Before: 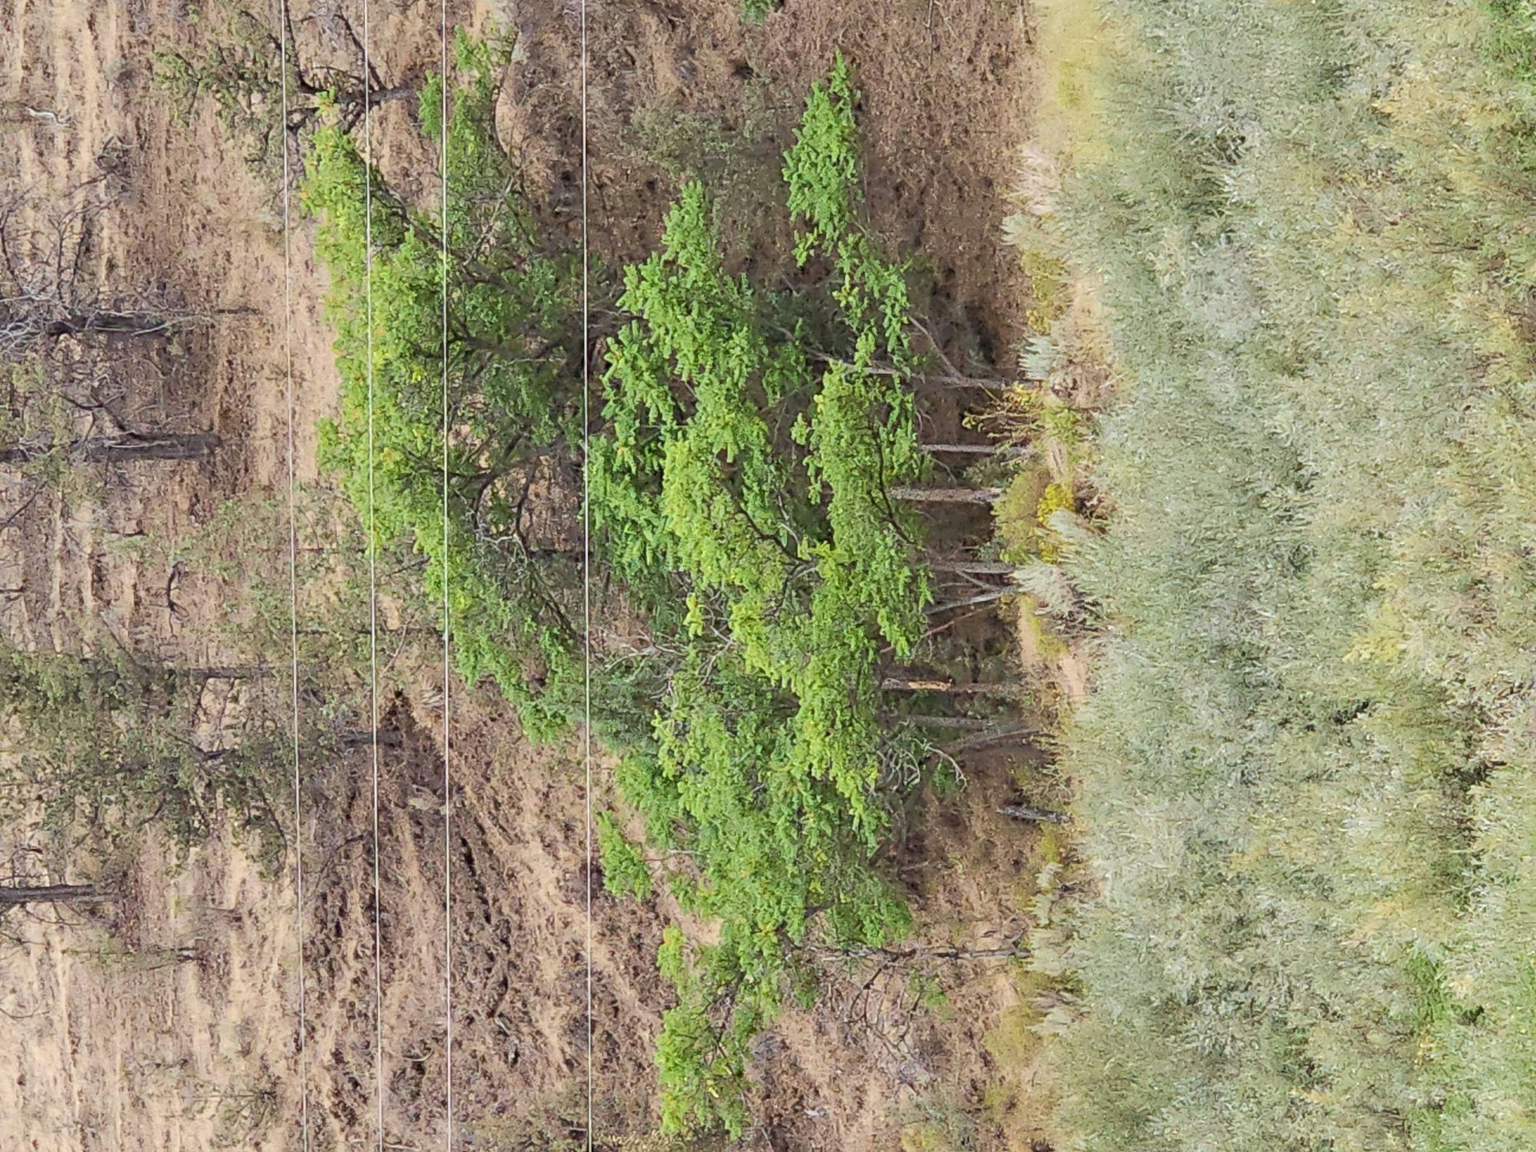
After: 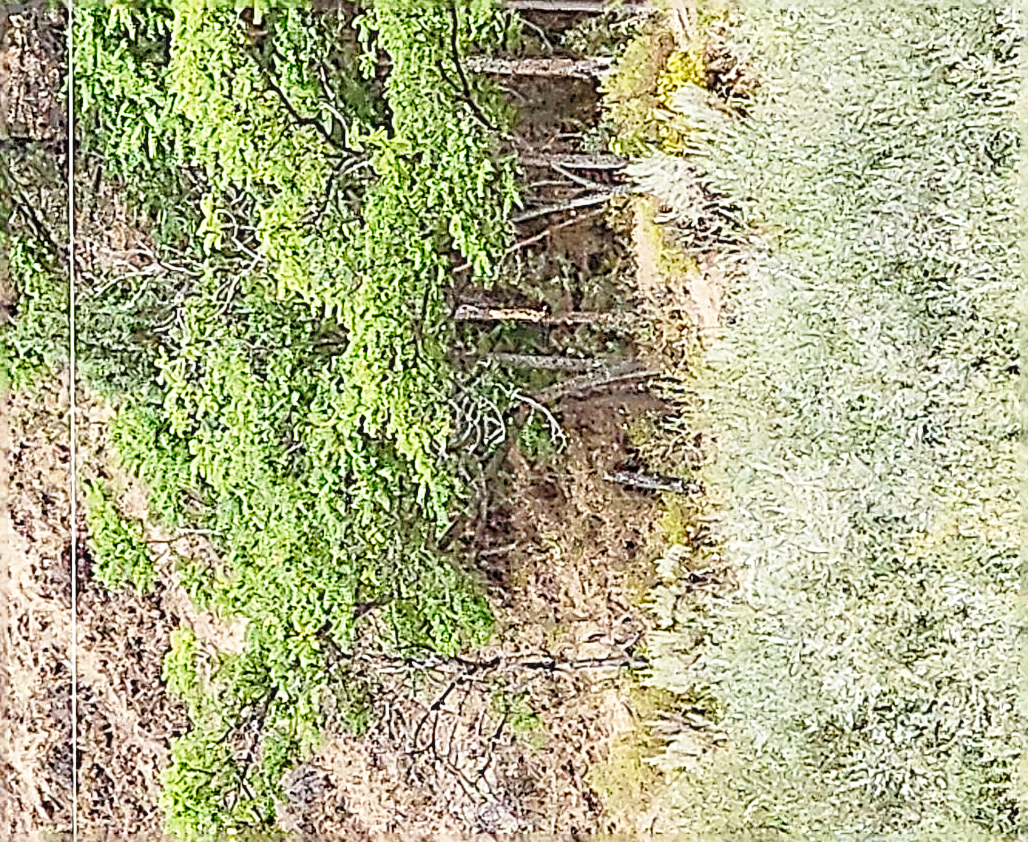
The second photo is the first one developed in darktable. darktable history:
local contrast: on, module defaults
base curve: curves: ch0 [(0, 0) (0.028, 0.03) (0.121, 0.232) (0.46, 0.748) (0.859, 0.968) (1, 1)], preserve colors none
crop: left 34.687%, top 38.548%, right 13.881%, bottom 5.258%
sharpen: radius 3.142, amount 1.747
tone equalizer: on, module defaults
